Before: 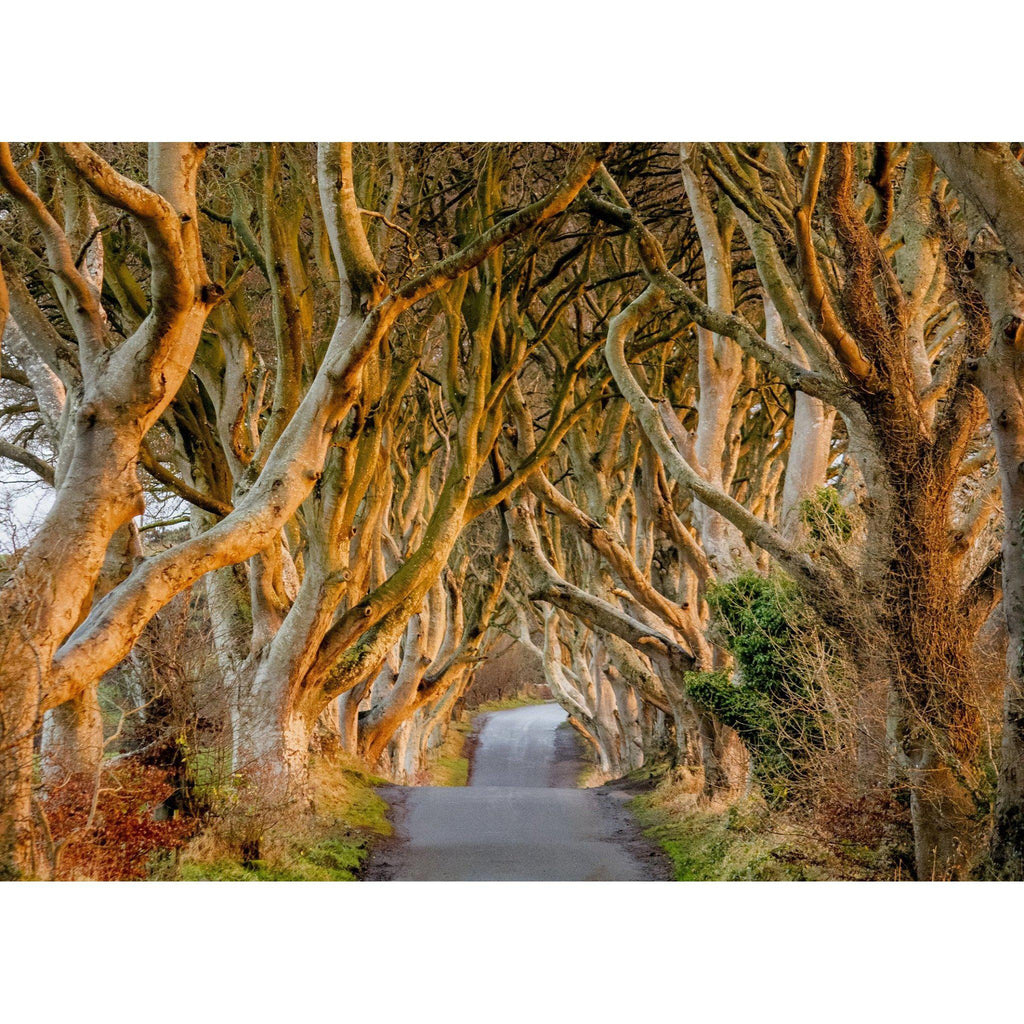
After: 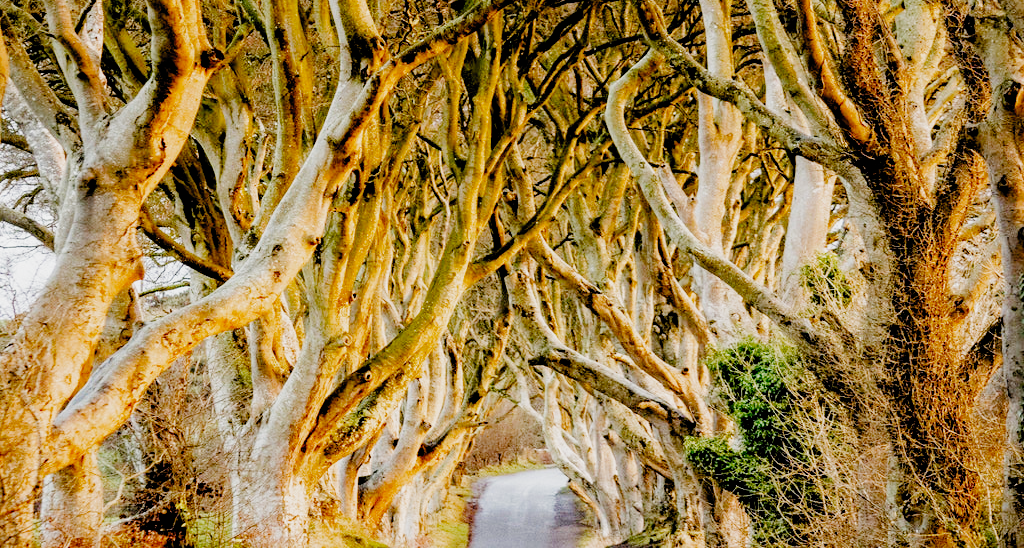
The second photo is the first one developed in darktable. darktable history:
exposure: exposure 1 EV, compensate highlight preservation false
crop and rotate: top 23.043%, bottom 23.437%
filmic rgb: black relative exposure -2.85 EV, white relative exposure 4.56 EV, hardness 1.77, contrast 1.25, preserve chrominance no, color science v5 (2021)
